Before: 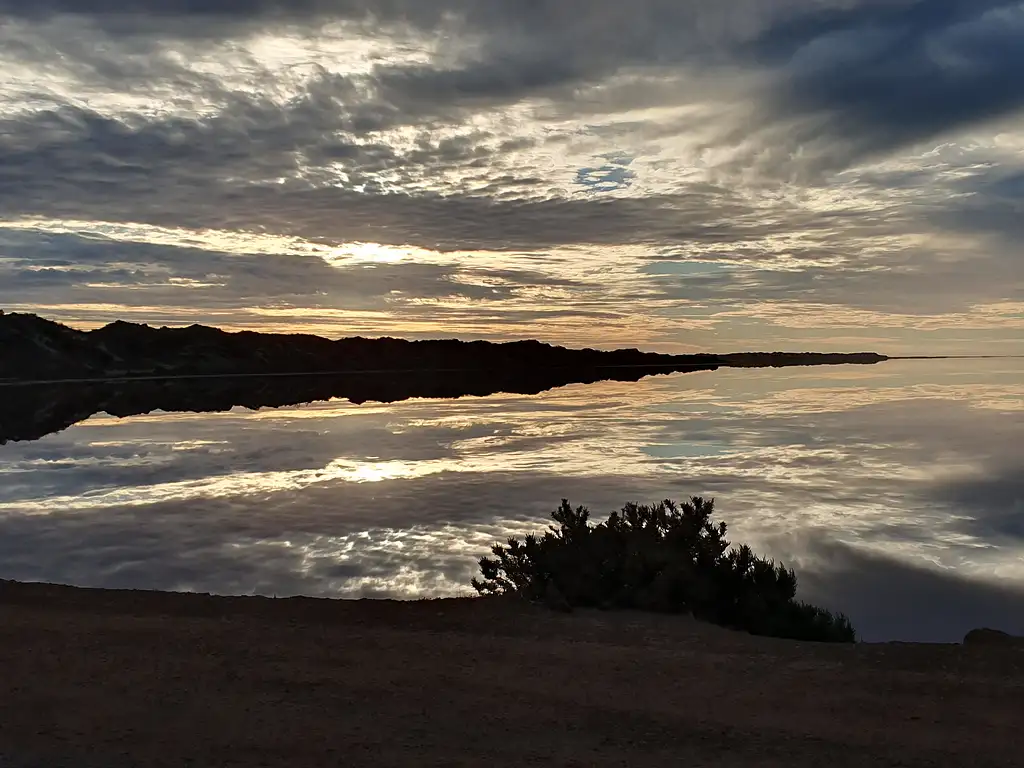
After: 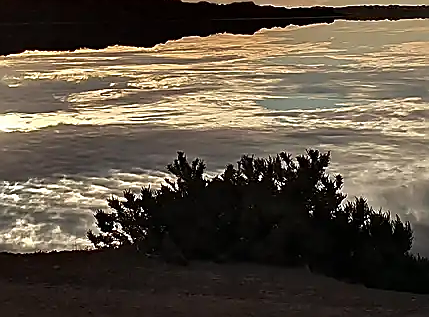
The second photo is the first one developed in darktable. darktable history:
crop: left 37.51%, top 45.213%, right 20.532%, bottom 13.495%
contrast brightness saturation: saturation 0.096
sharpen: radius 1.42, amount 1.265, threshold 0.658
